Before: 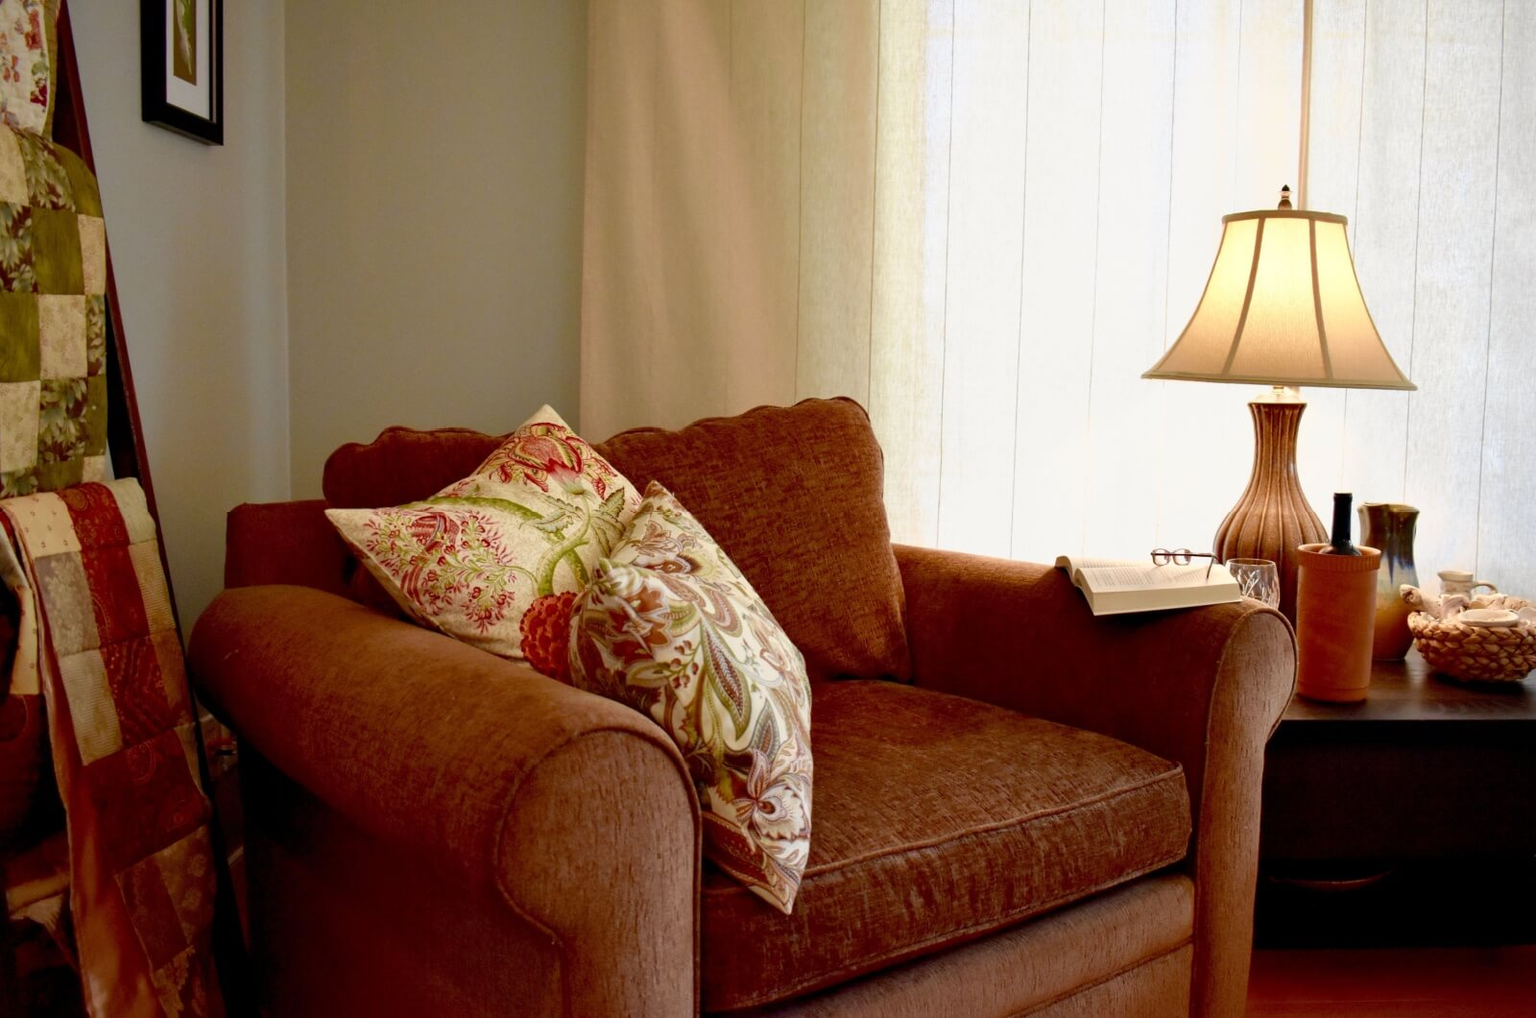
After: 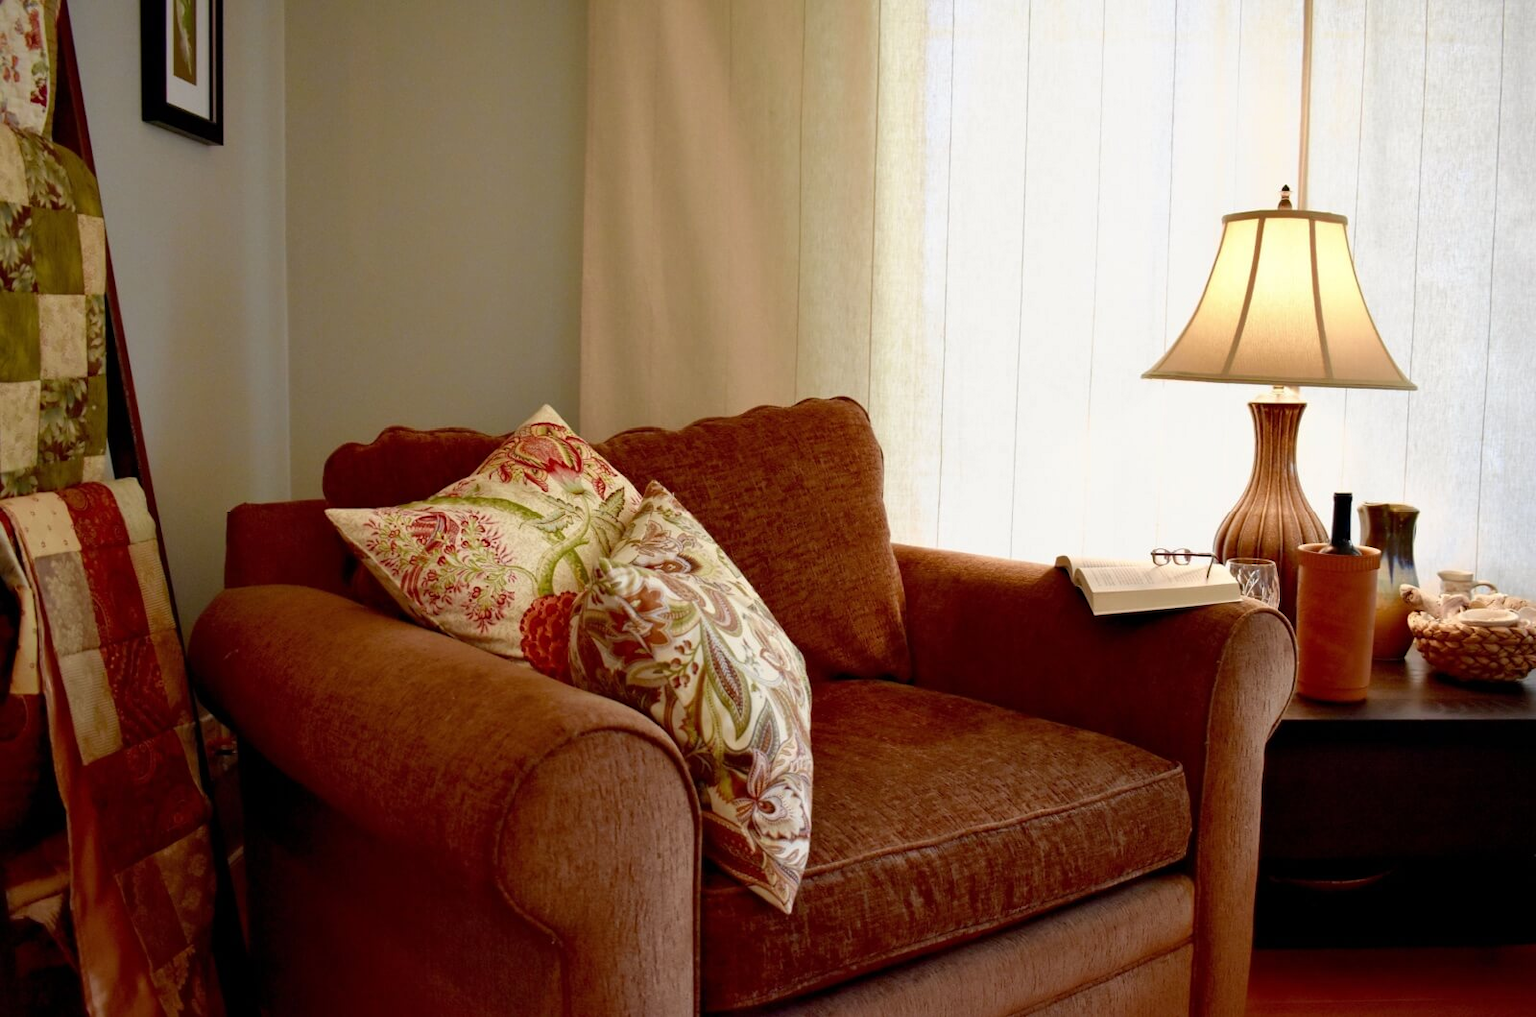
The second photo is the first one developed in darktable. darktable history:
base curve: curves: ch0 [(0, 0) (0.472, 0.455) (1, 1)]
